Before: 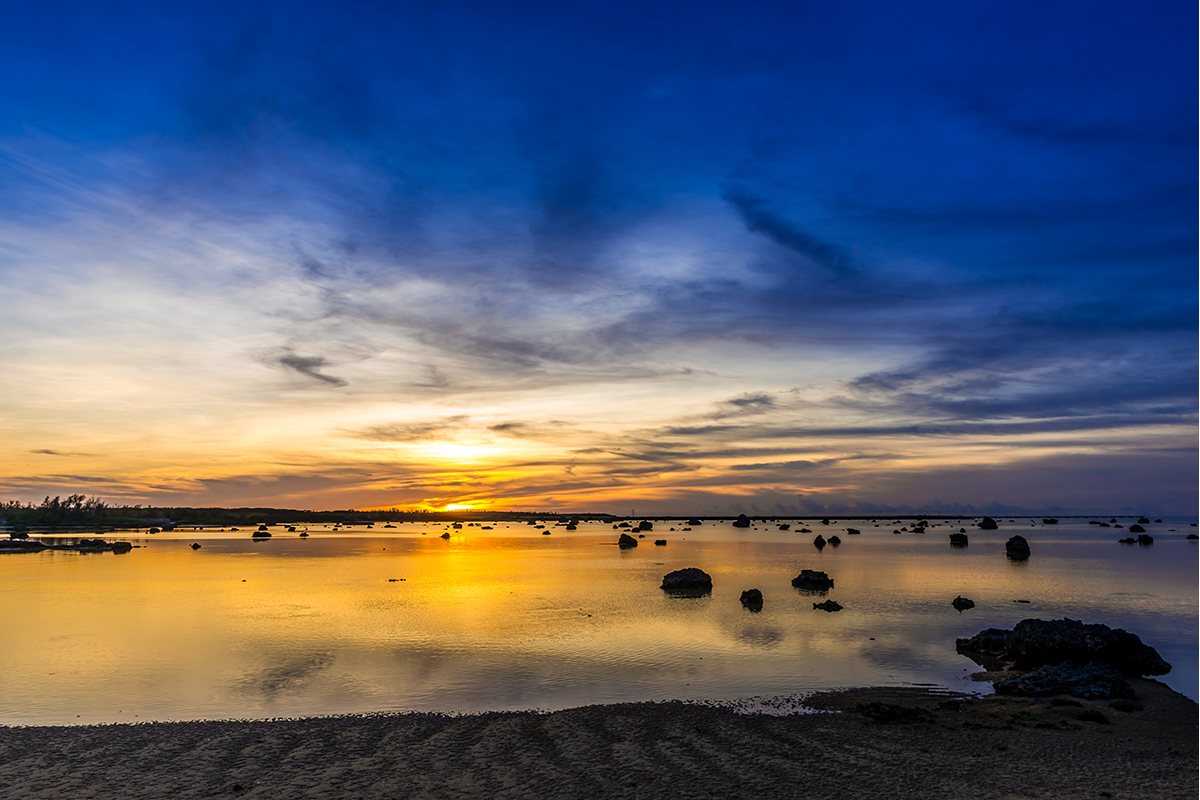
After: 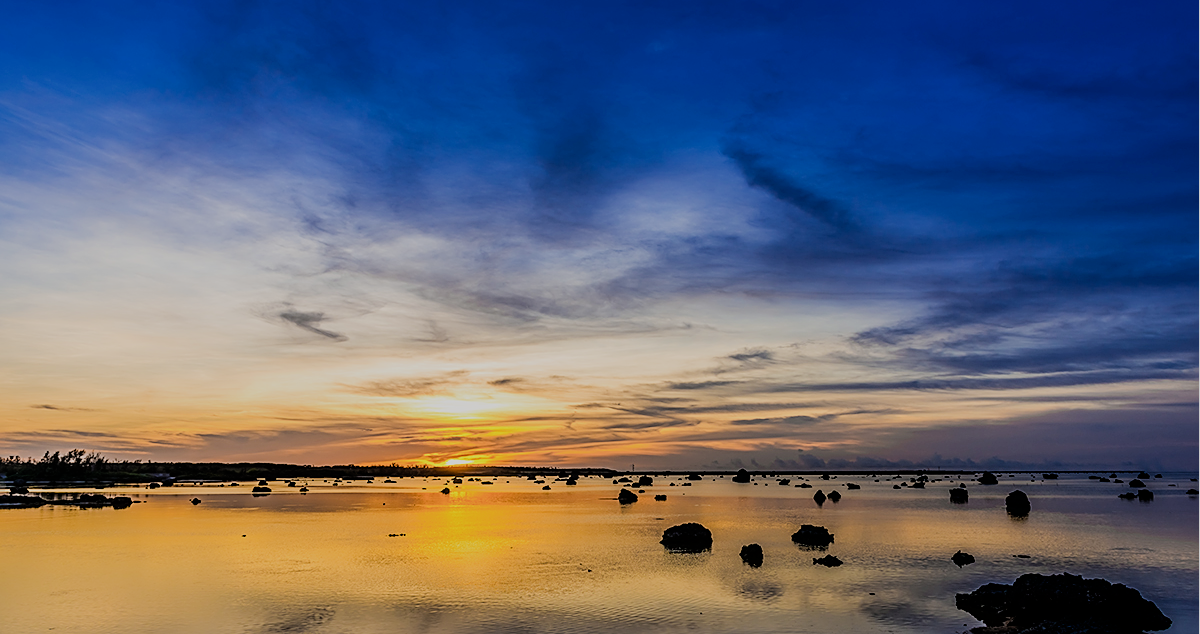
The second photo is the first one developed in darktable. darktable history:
exposure: black level correction 0.001, exposure 0.143 EV, compensate exposure bias true, compensate highlight preservation false
crop and rotate: top 5.66%, bottom 14.998%
sharpen: on, module defaults
filmic rgb: black relative exposure -6.12 EV, white relative exposure 6.97 EV, hardness 2.24
